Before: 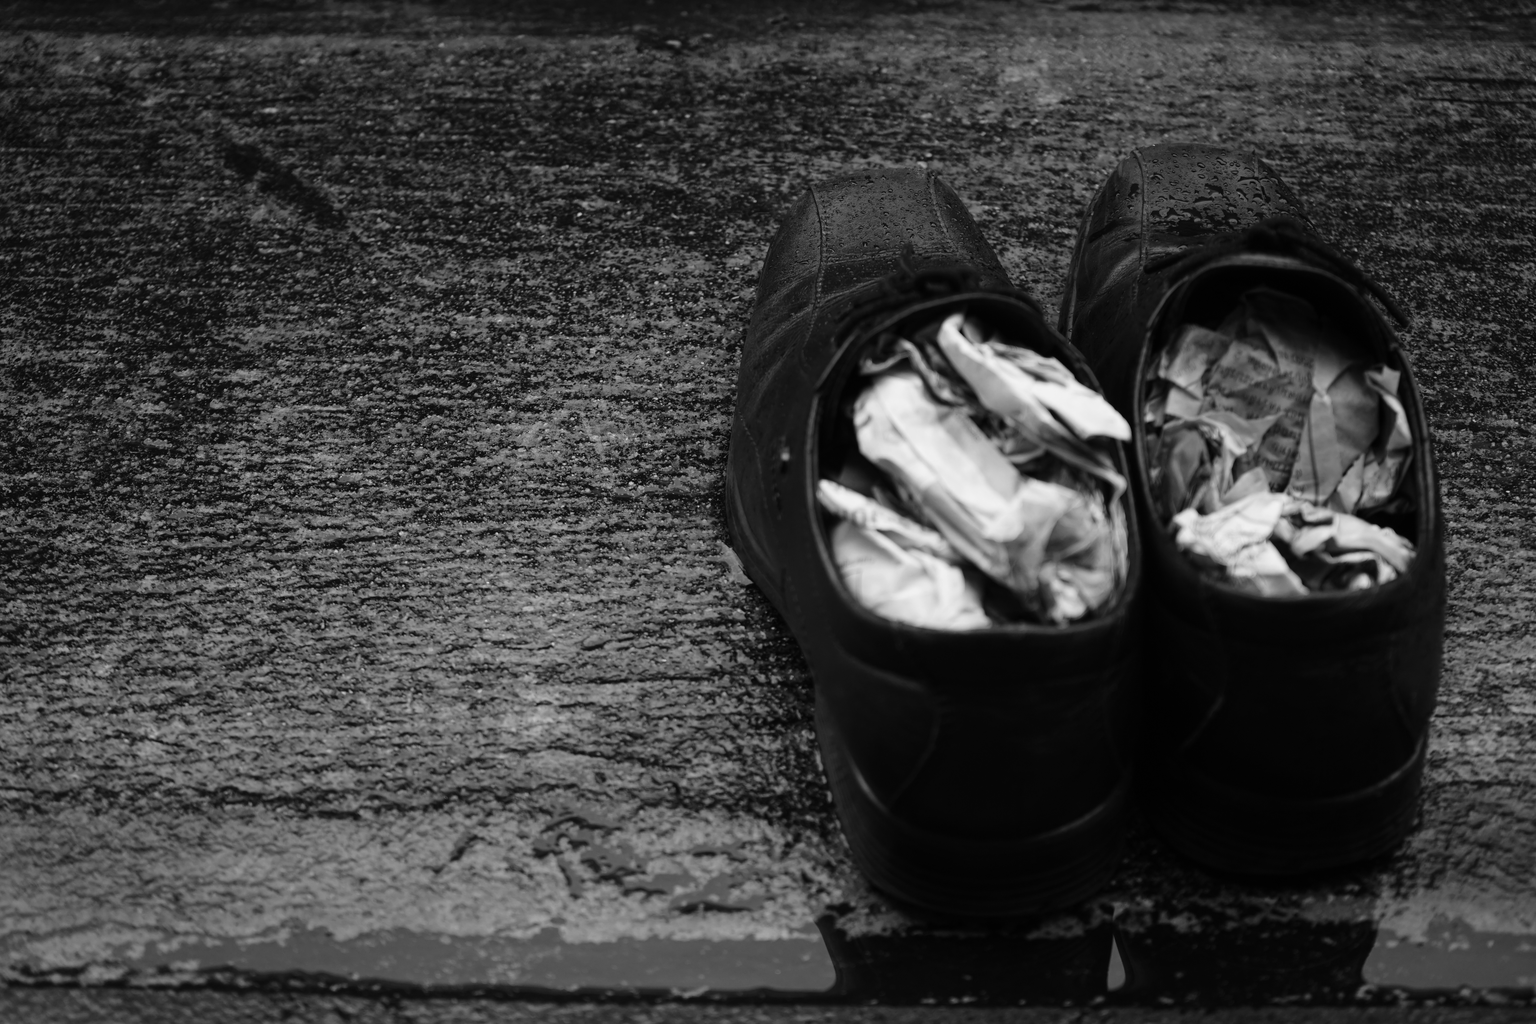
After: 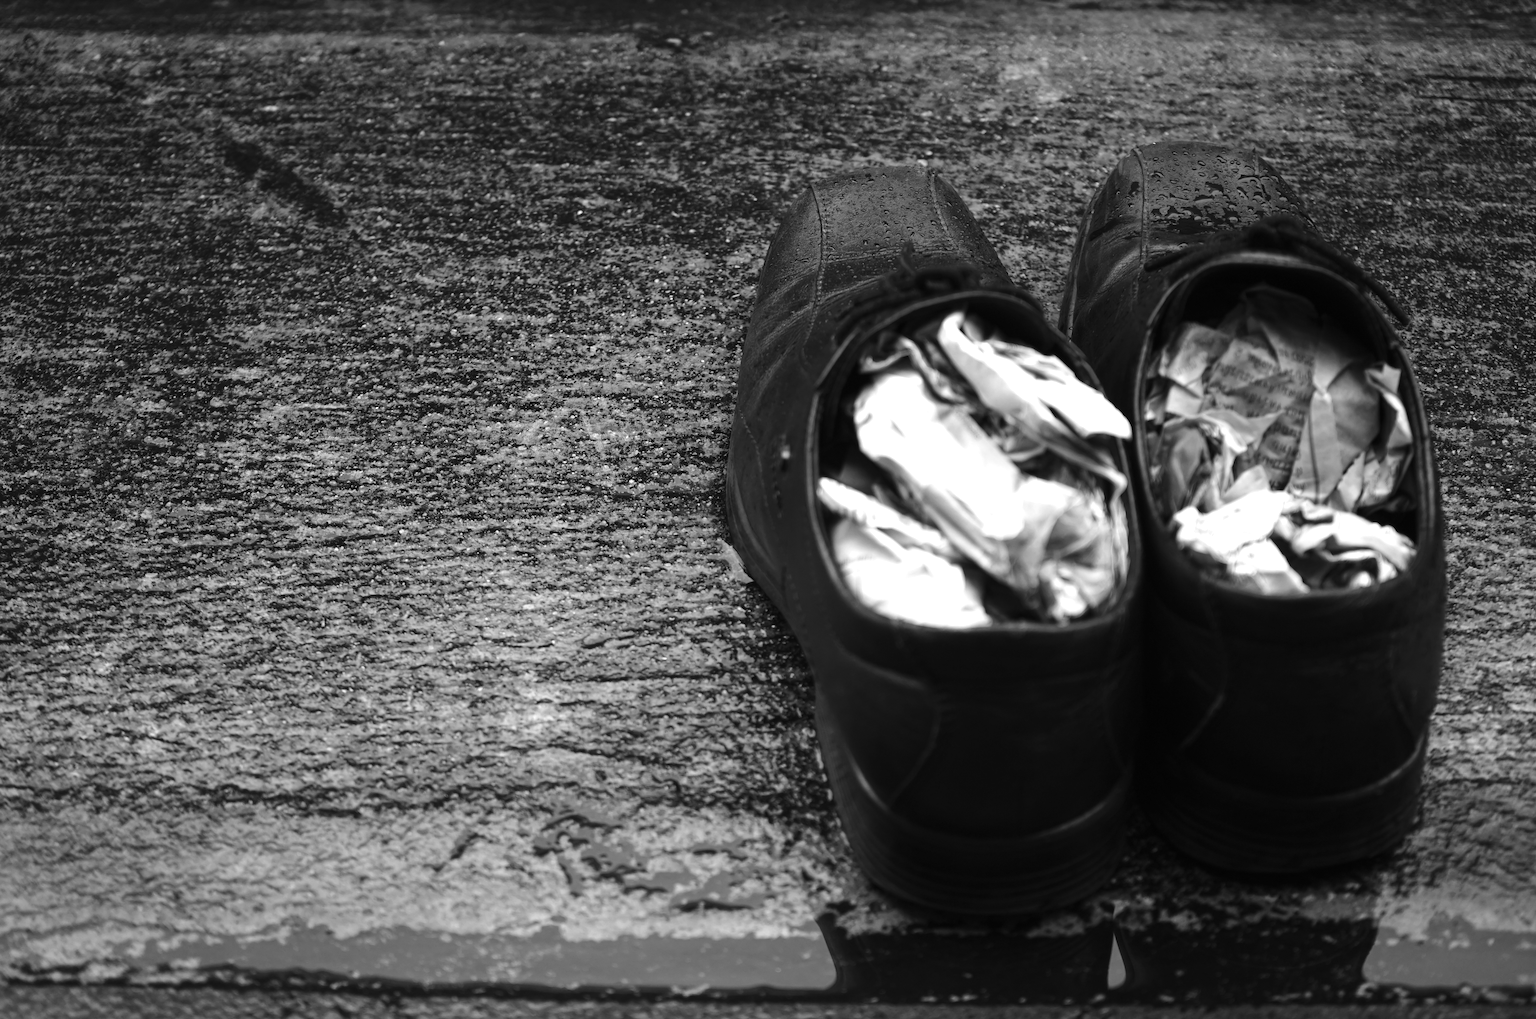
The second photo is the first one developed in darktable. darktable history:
exposure: black level correction 0, exposure 0.855 EV, compensate highlight preservation false
crop: top 0.244%, bottom 0.169%
